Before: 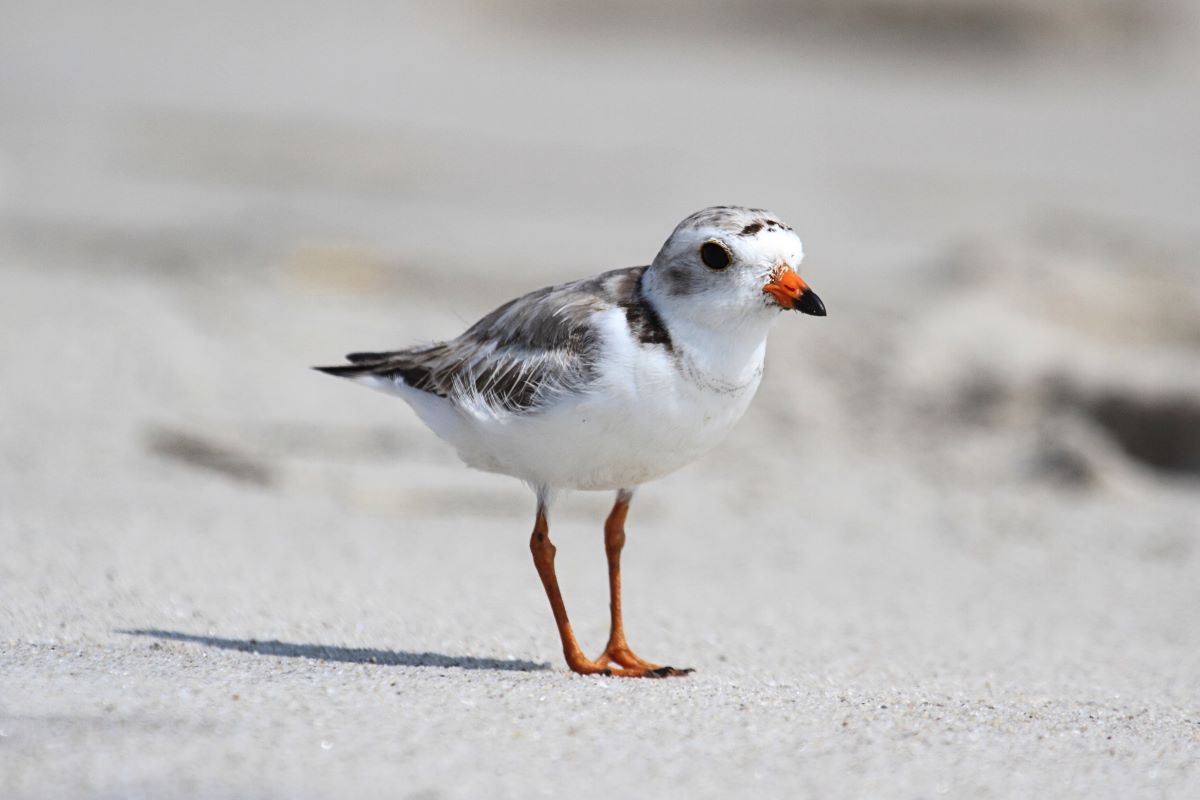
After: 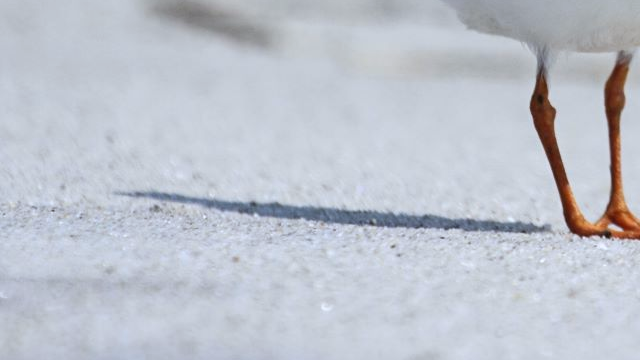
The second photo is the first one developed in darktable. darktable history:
white balance: red 0.967, blue 1.049
crop and rotate: top 54.778%, right 46.61%, bottom 0.159%
